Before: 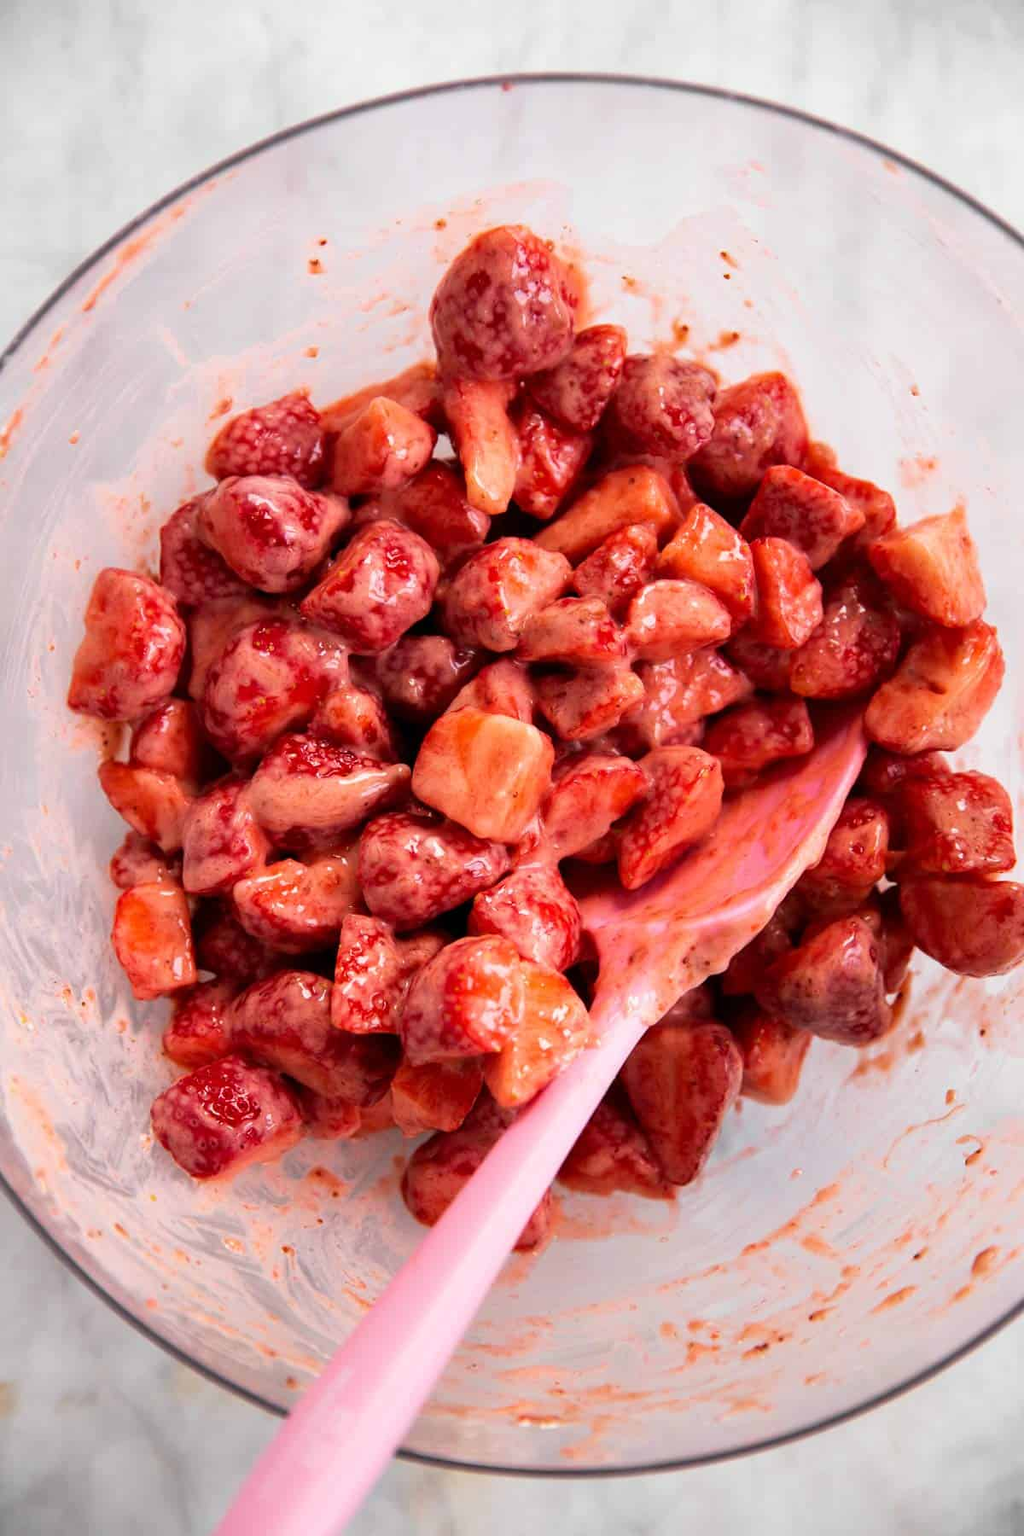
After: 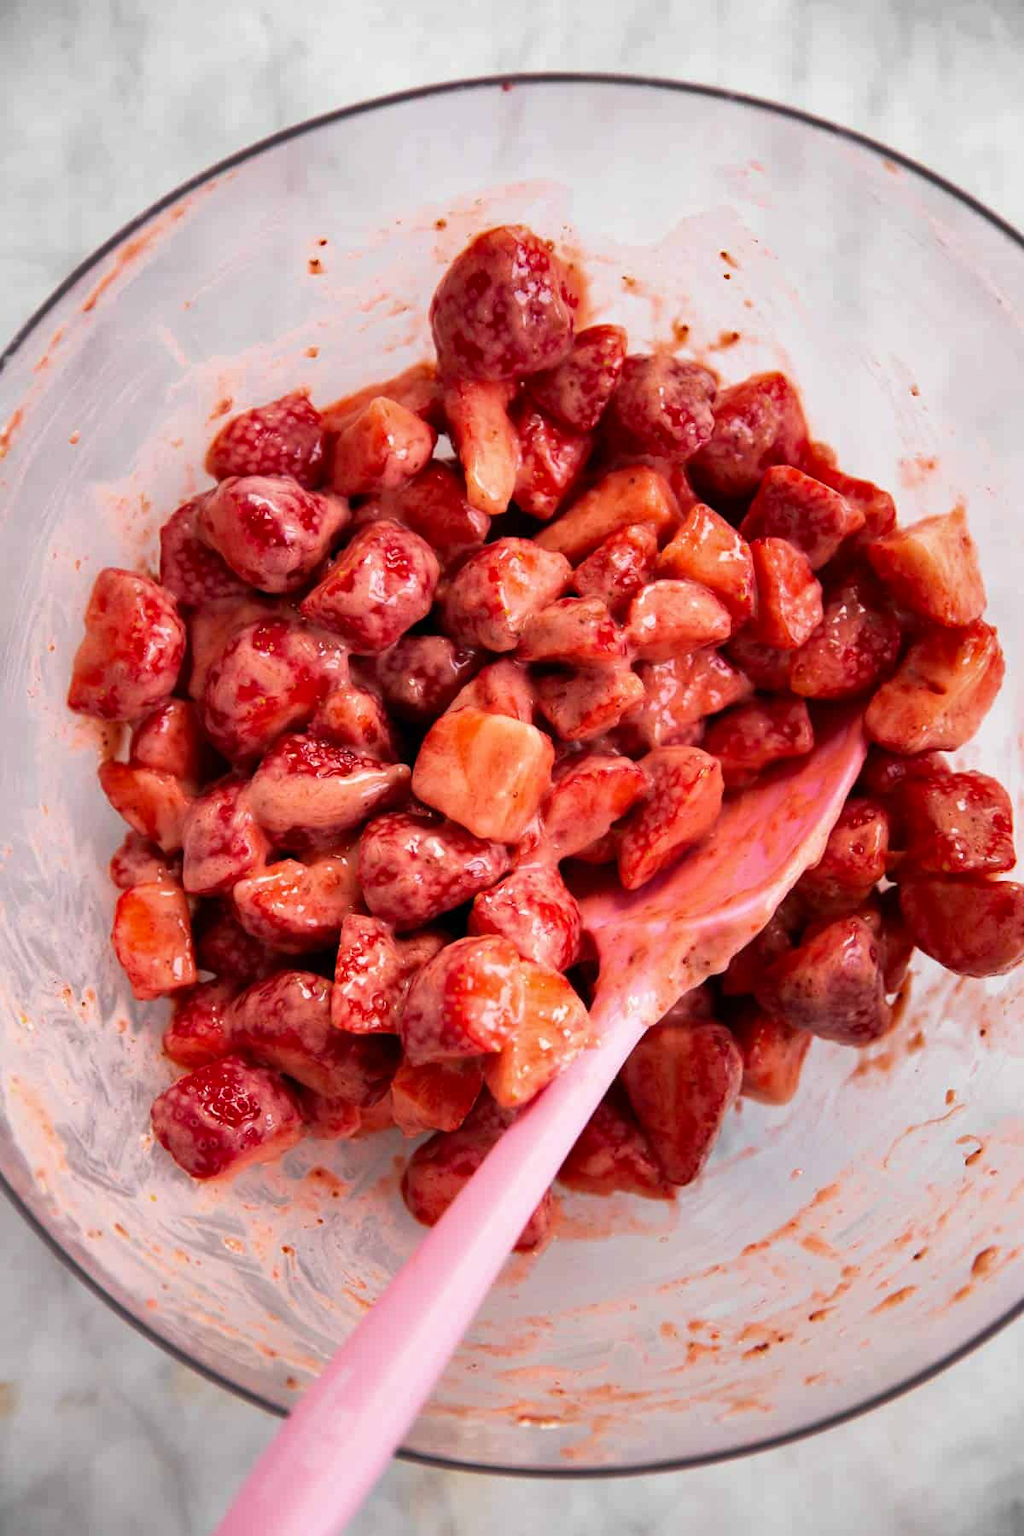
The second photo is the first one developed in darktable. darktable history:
shadows and highlights: radius 267.39, soften with gaussian
